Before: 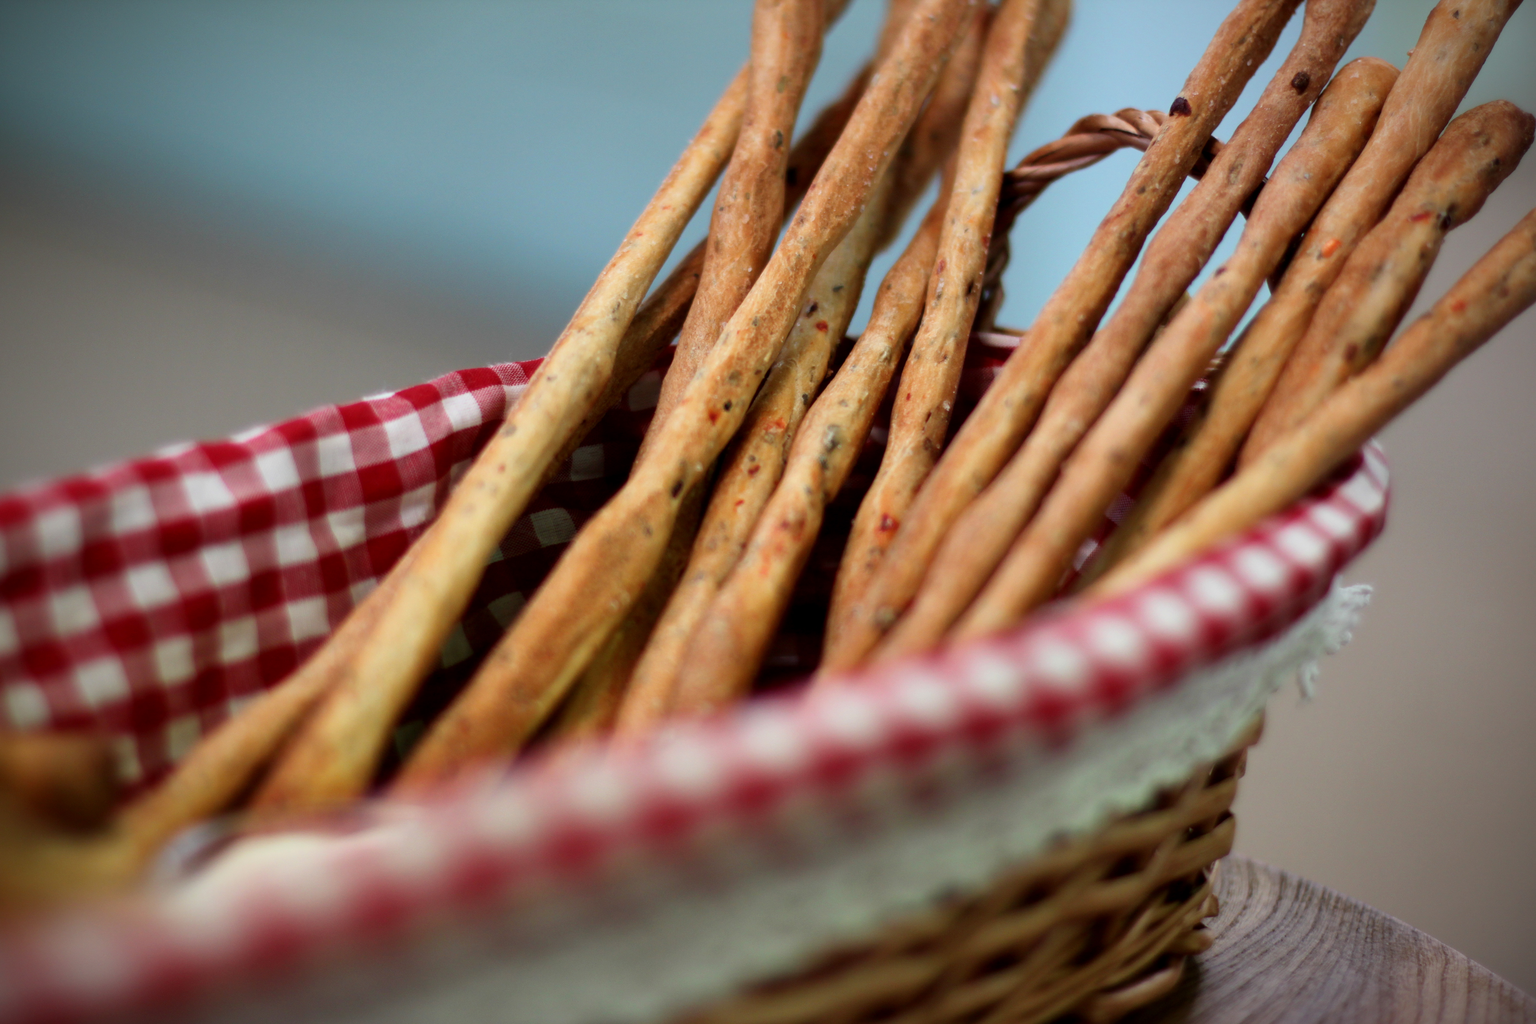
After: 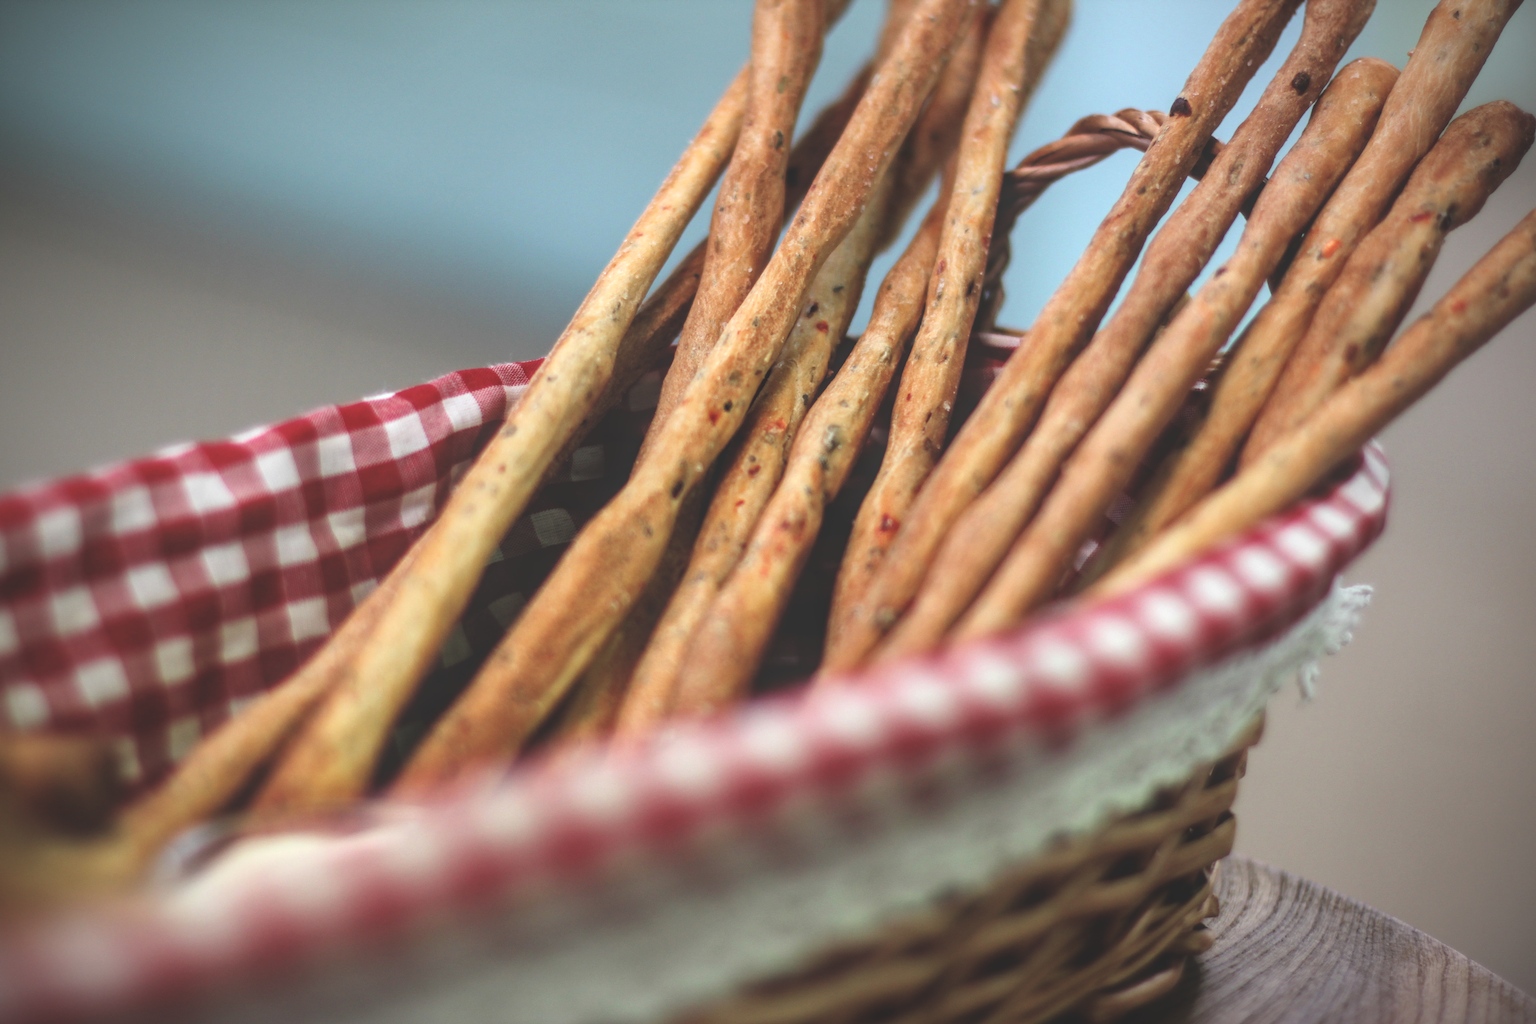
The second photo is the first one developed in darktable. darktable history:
tone equalizer: -8 EV -0.718 EV, -7 EV -0.725 EV, -6 EV -0.563 EV, -5 EV -0.399 EV, -3 EV 0.367 EV, -2 EV 0.6 EV, -1 EV 0.677 EV, +0 EV 0.78 EV
local contrast: highlights 1%, shadows 6%, detail 133%
exposure: black level correction -0.038, exposure -0.498 EV, compensate highlight preservation false
